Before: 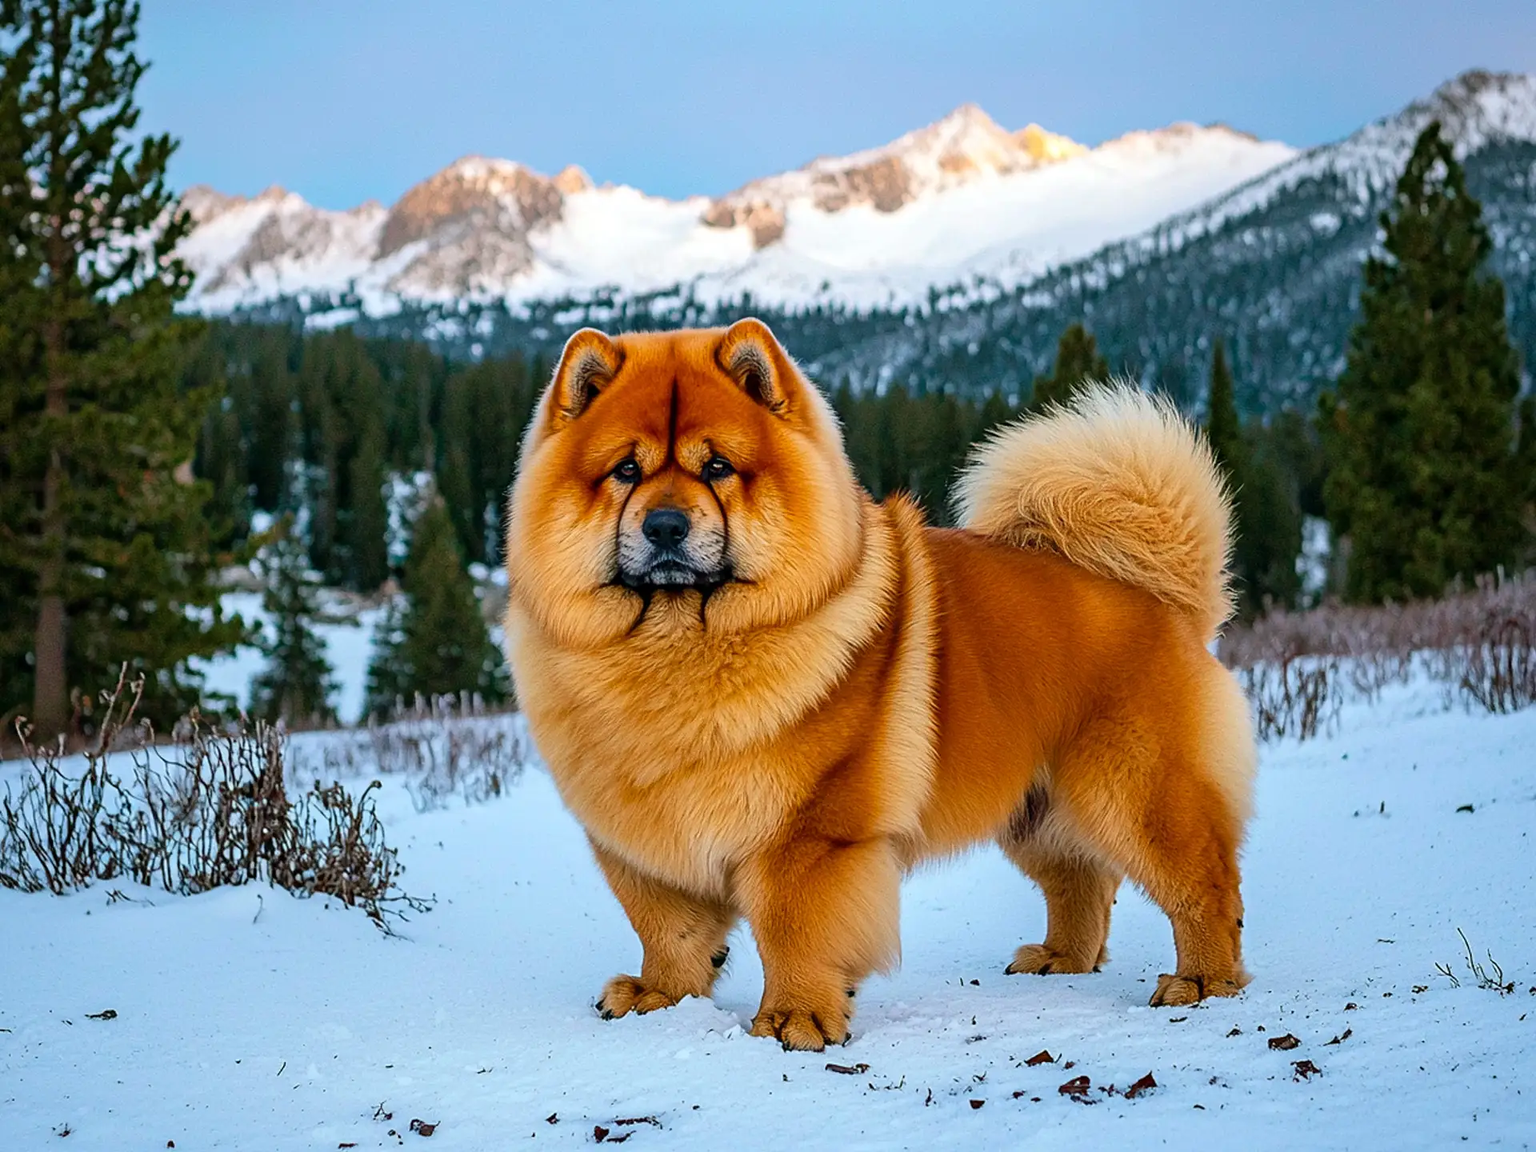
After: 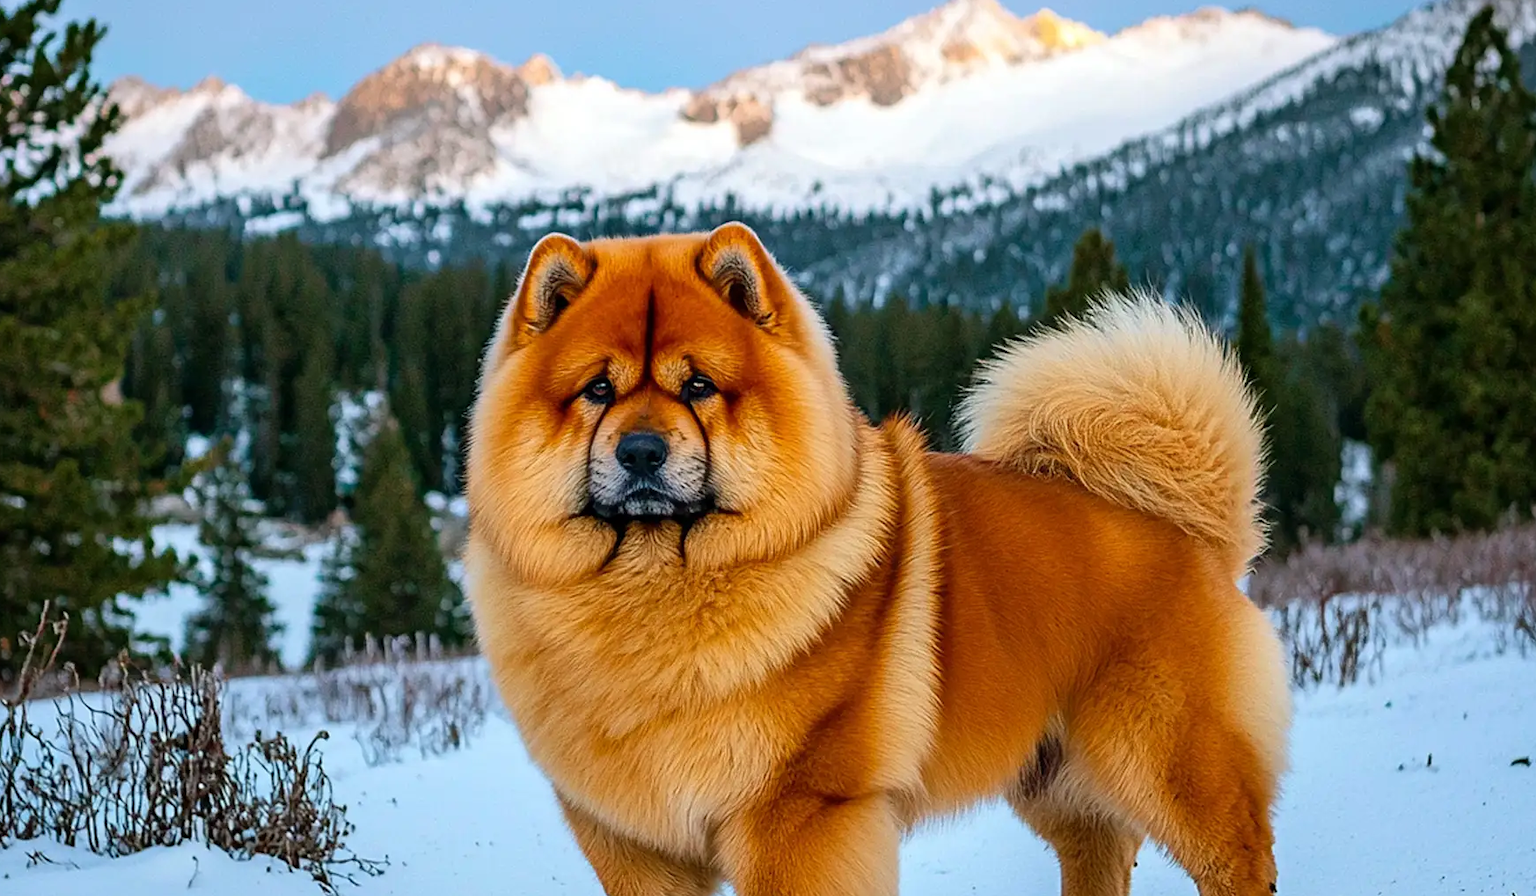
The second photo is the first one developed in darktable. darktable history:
crop: left 5.385%, top 10.134%, right 3.669%, bottom 19.101%
